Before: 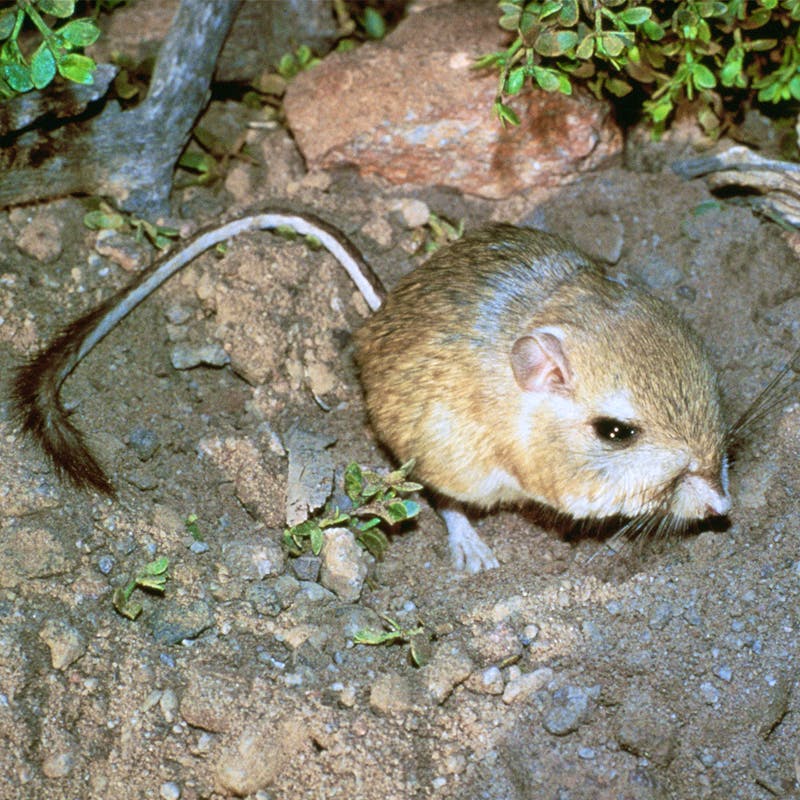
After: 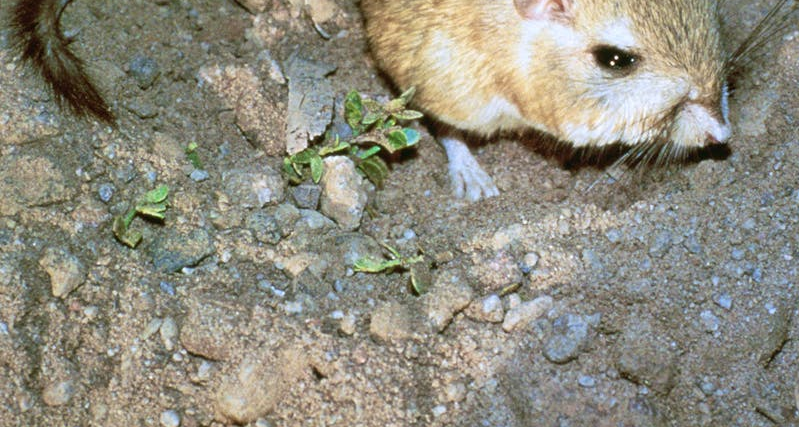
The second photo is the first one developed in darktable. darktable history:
crop and rotate: top 46.501%, right 0.02%
